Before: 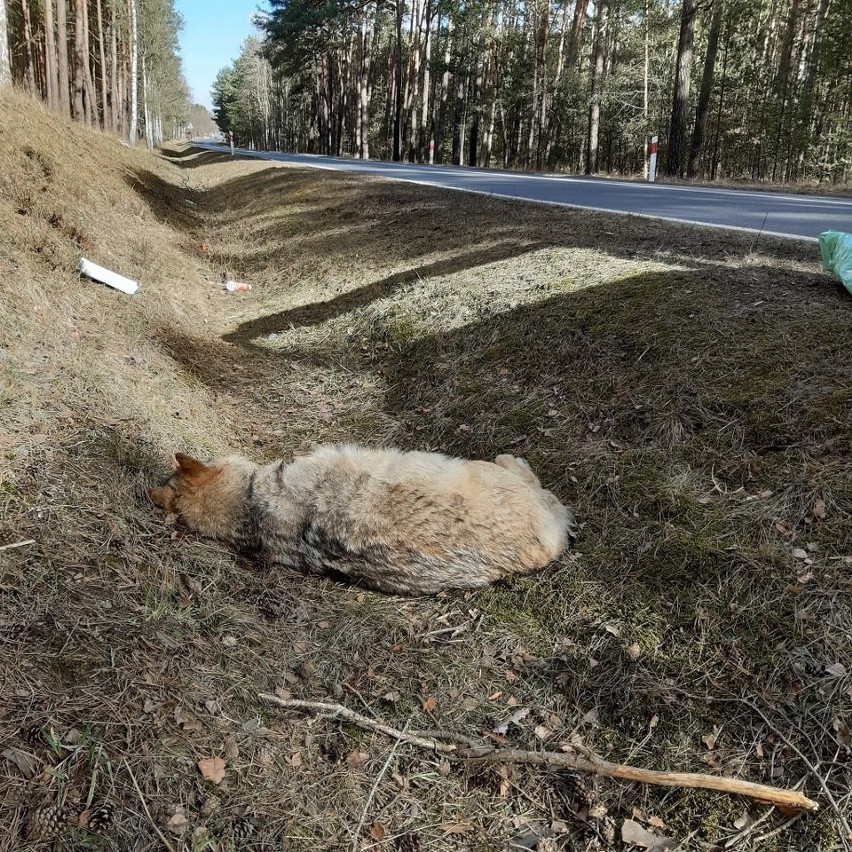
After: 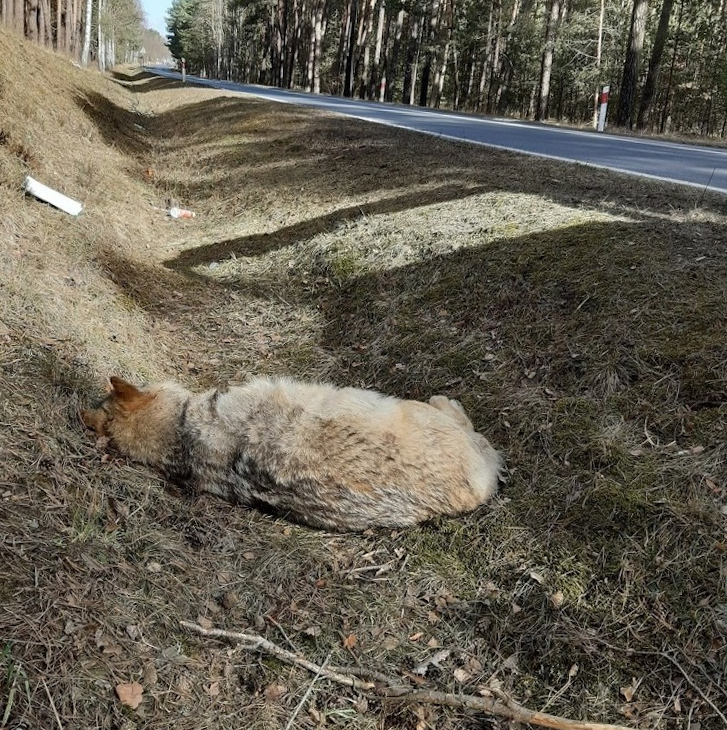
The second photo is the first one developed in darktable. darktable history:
crop and rotate: angle -3.13°, left 5.288%, top 5.156%, right 4.788%, bottom 4.523%
